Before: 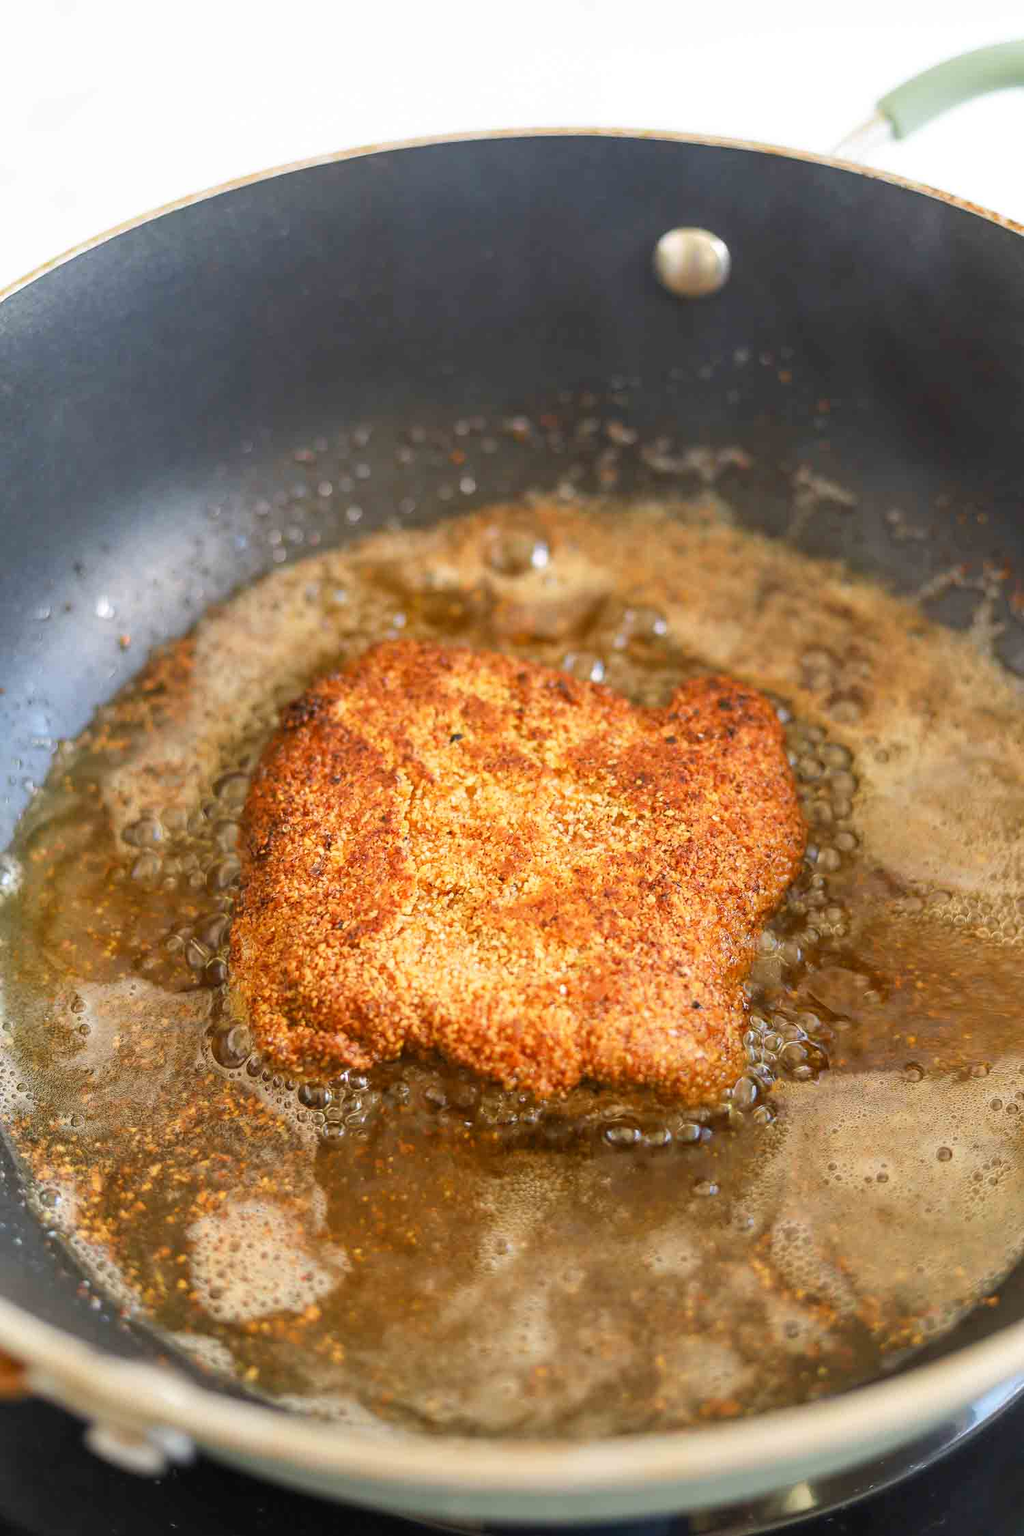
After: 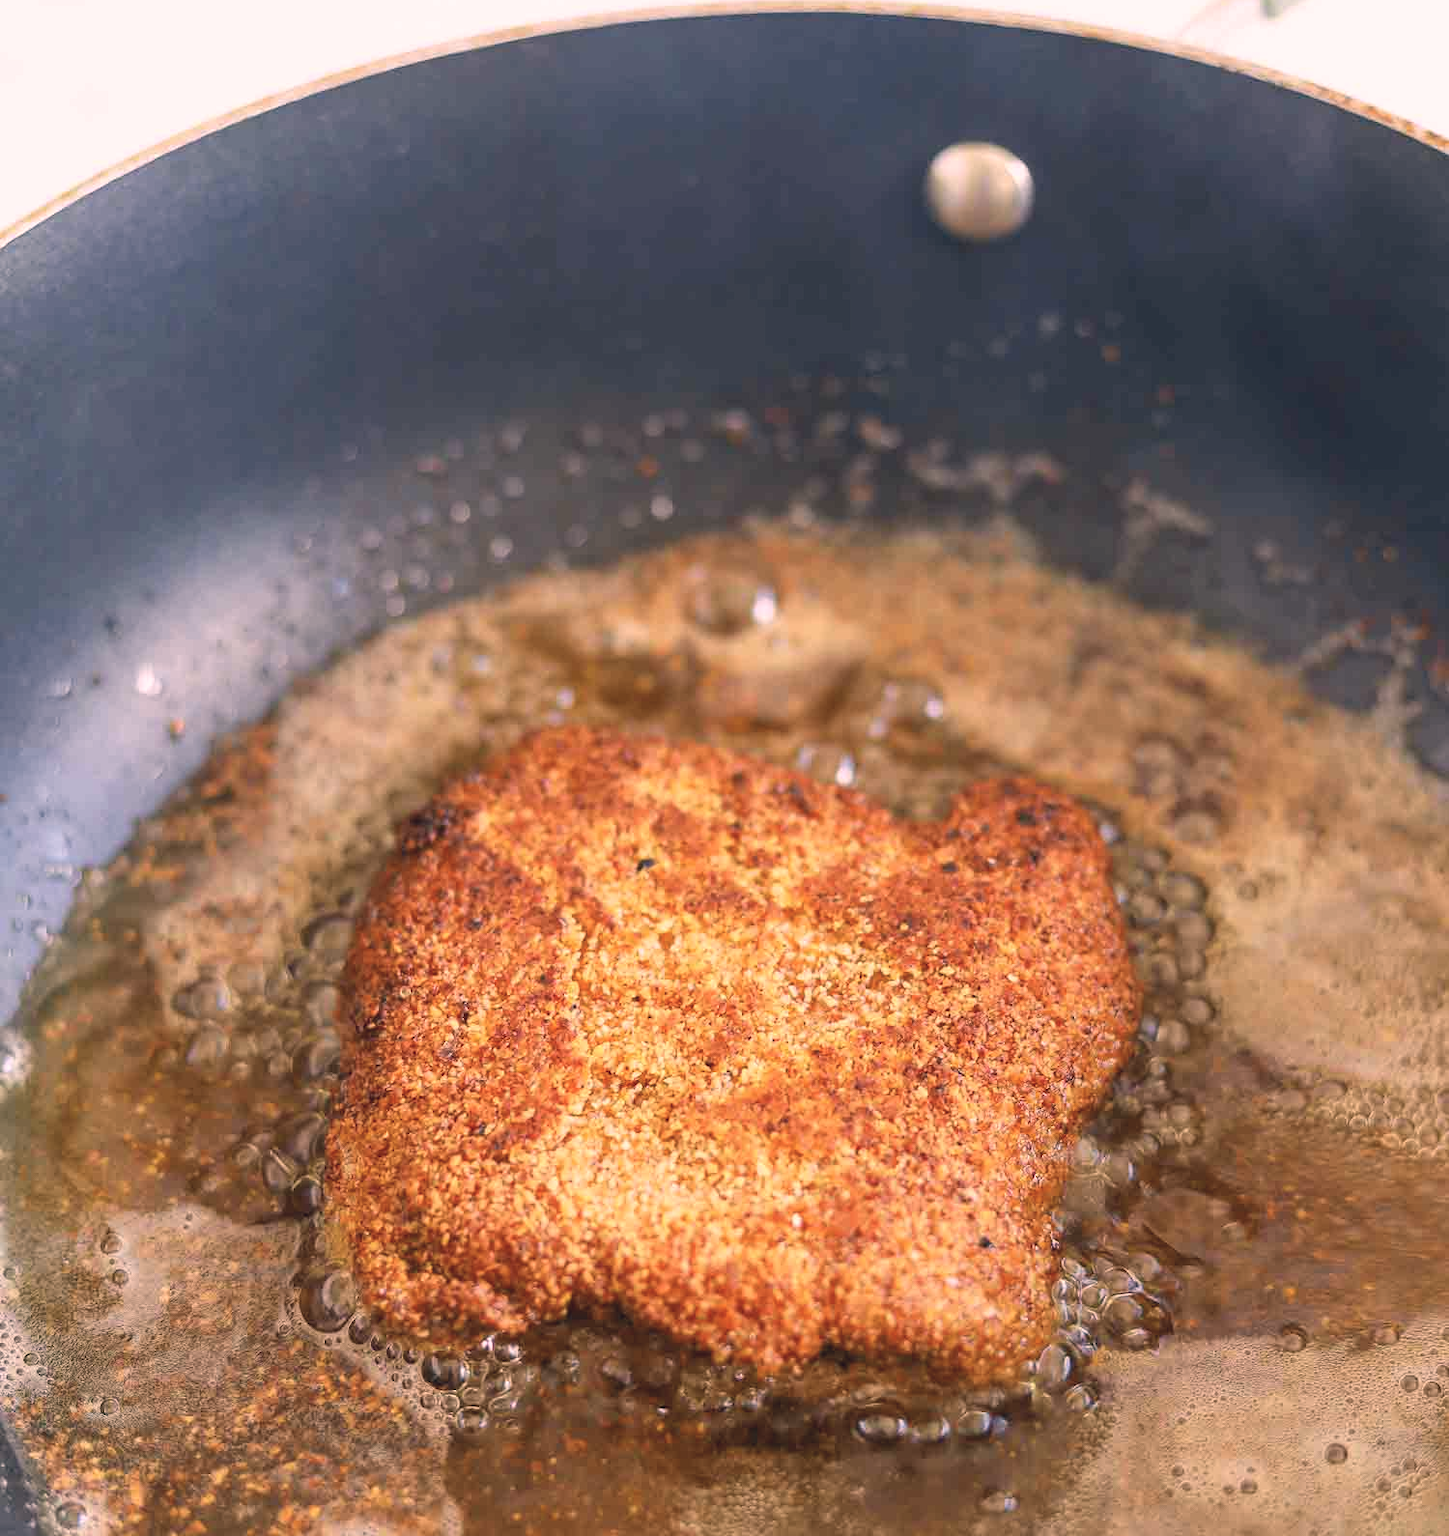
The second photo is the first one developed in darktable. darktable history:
crop and rotate: top 8.293%, bottom 20.996%
color correction: highlights a* 14.46, highlights b* 5.85, shadows a* -5.53, shadows b* -15.24, saturation 0.85
